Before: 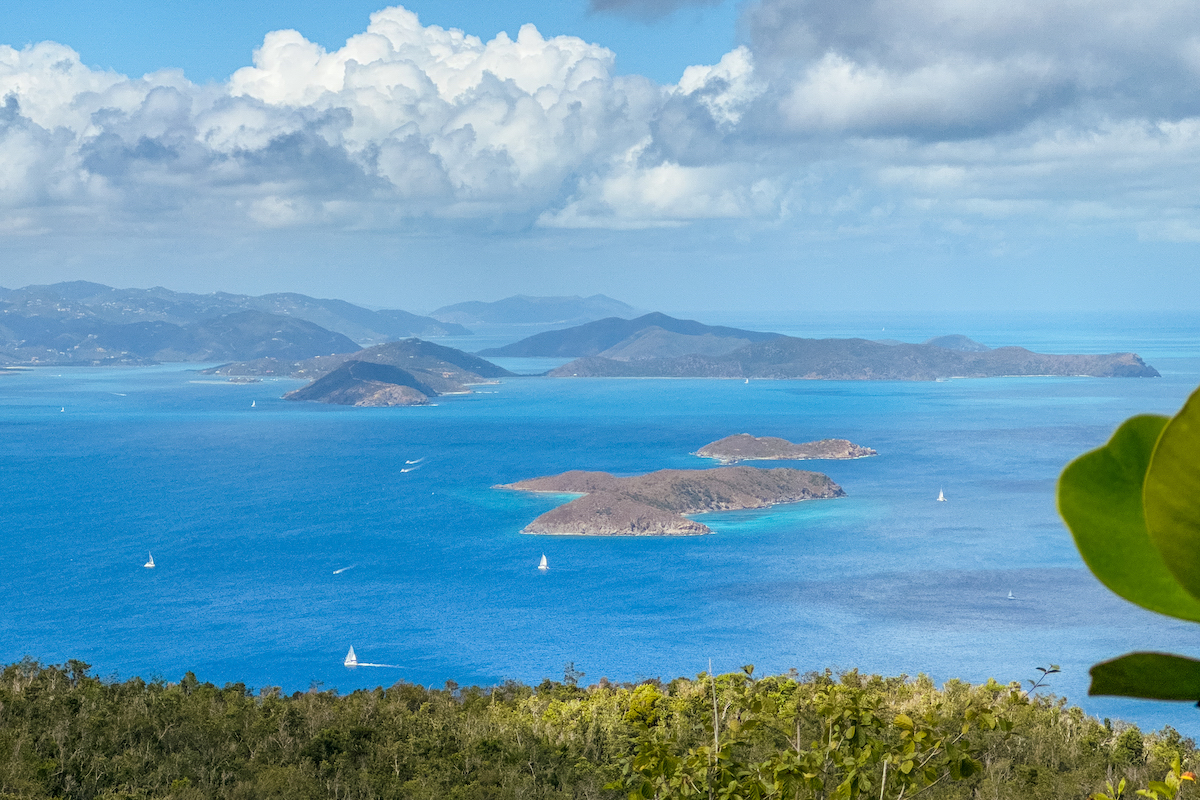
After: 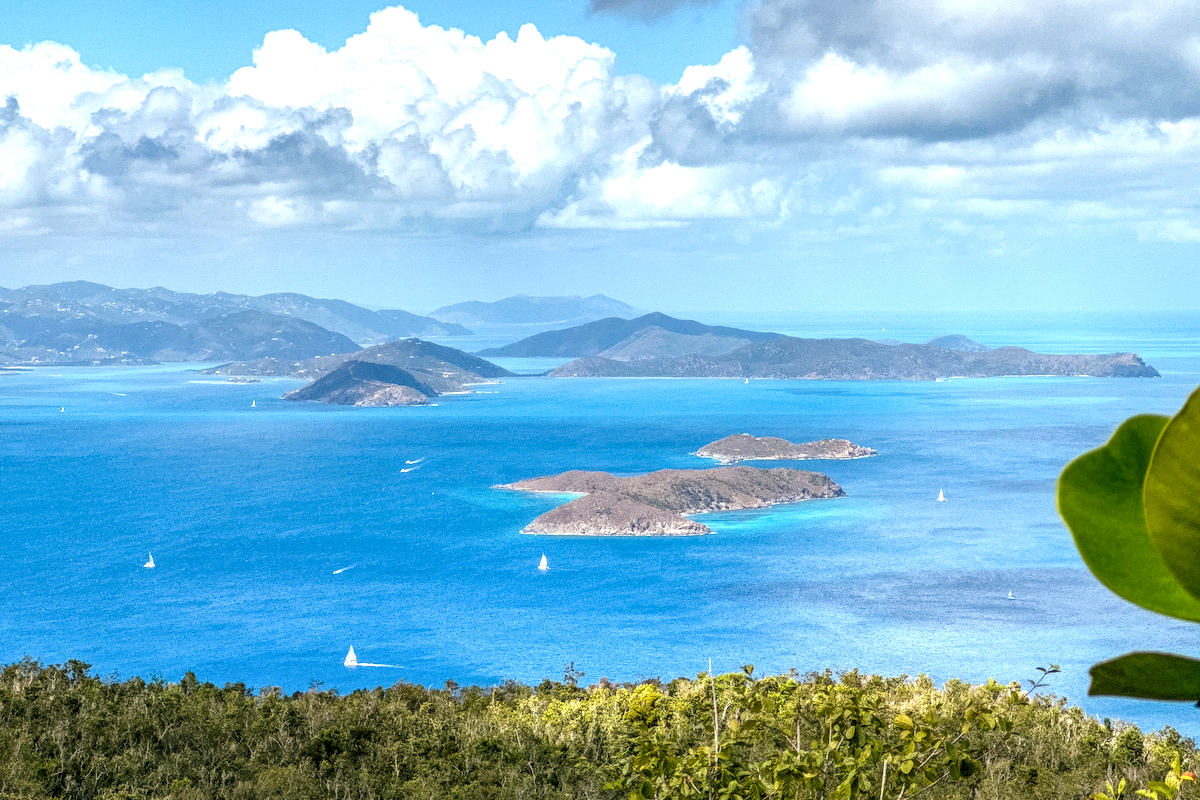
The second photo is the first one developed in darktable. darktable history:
exposure: black level correction 0, exposure 0.499 EV, compensate exposure bias true, compensate highlight preservation false
local contrast: highlights 24%, detail 150%
